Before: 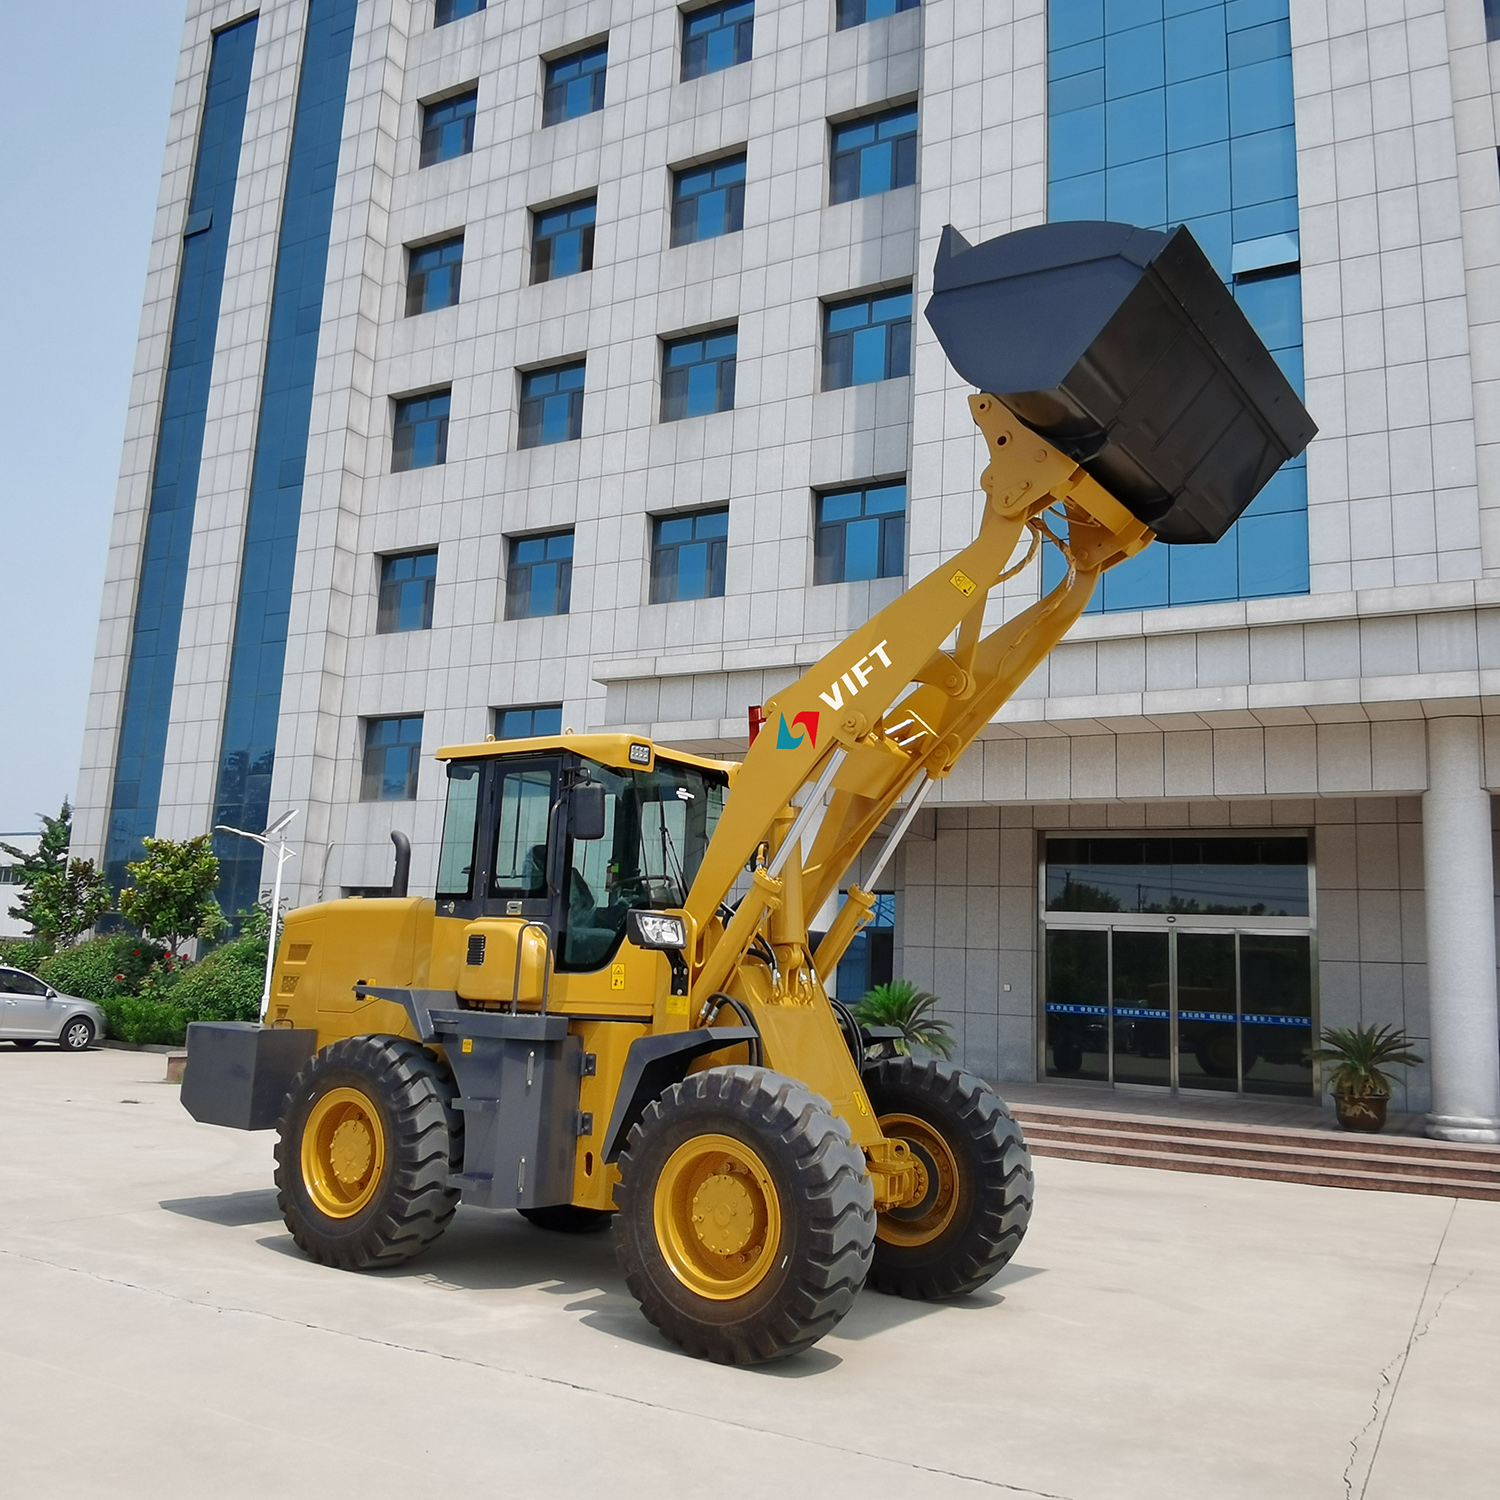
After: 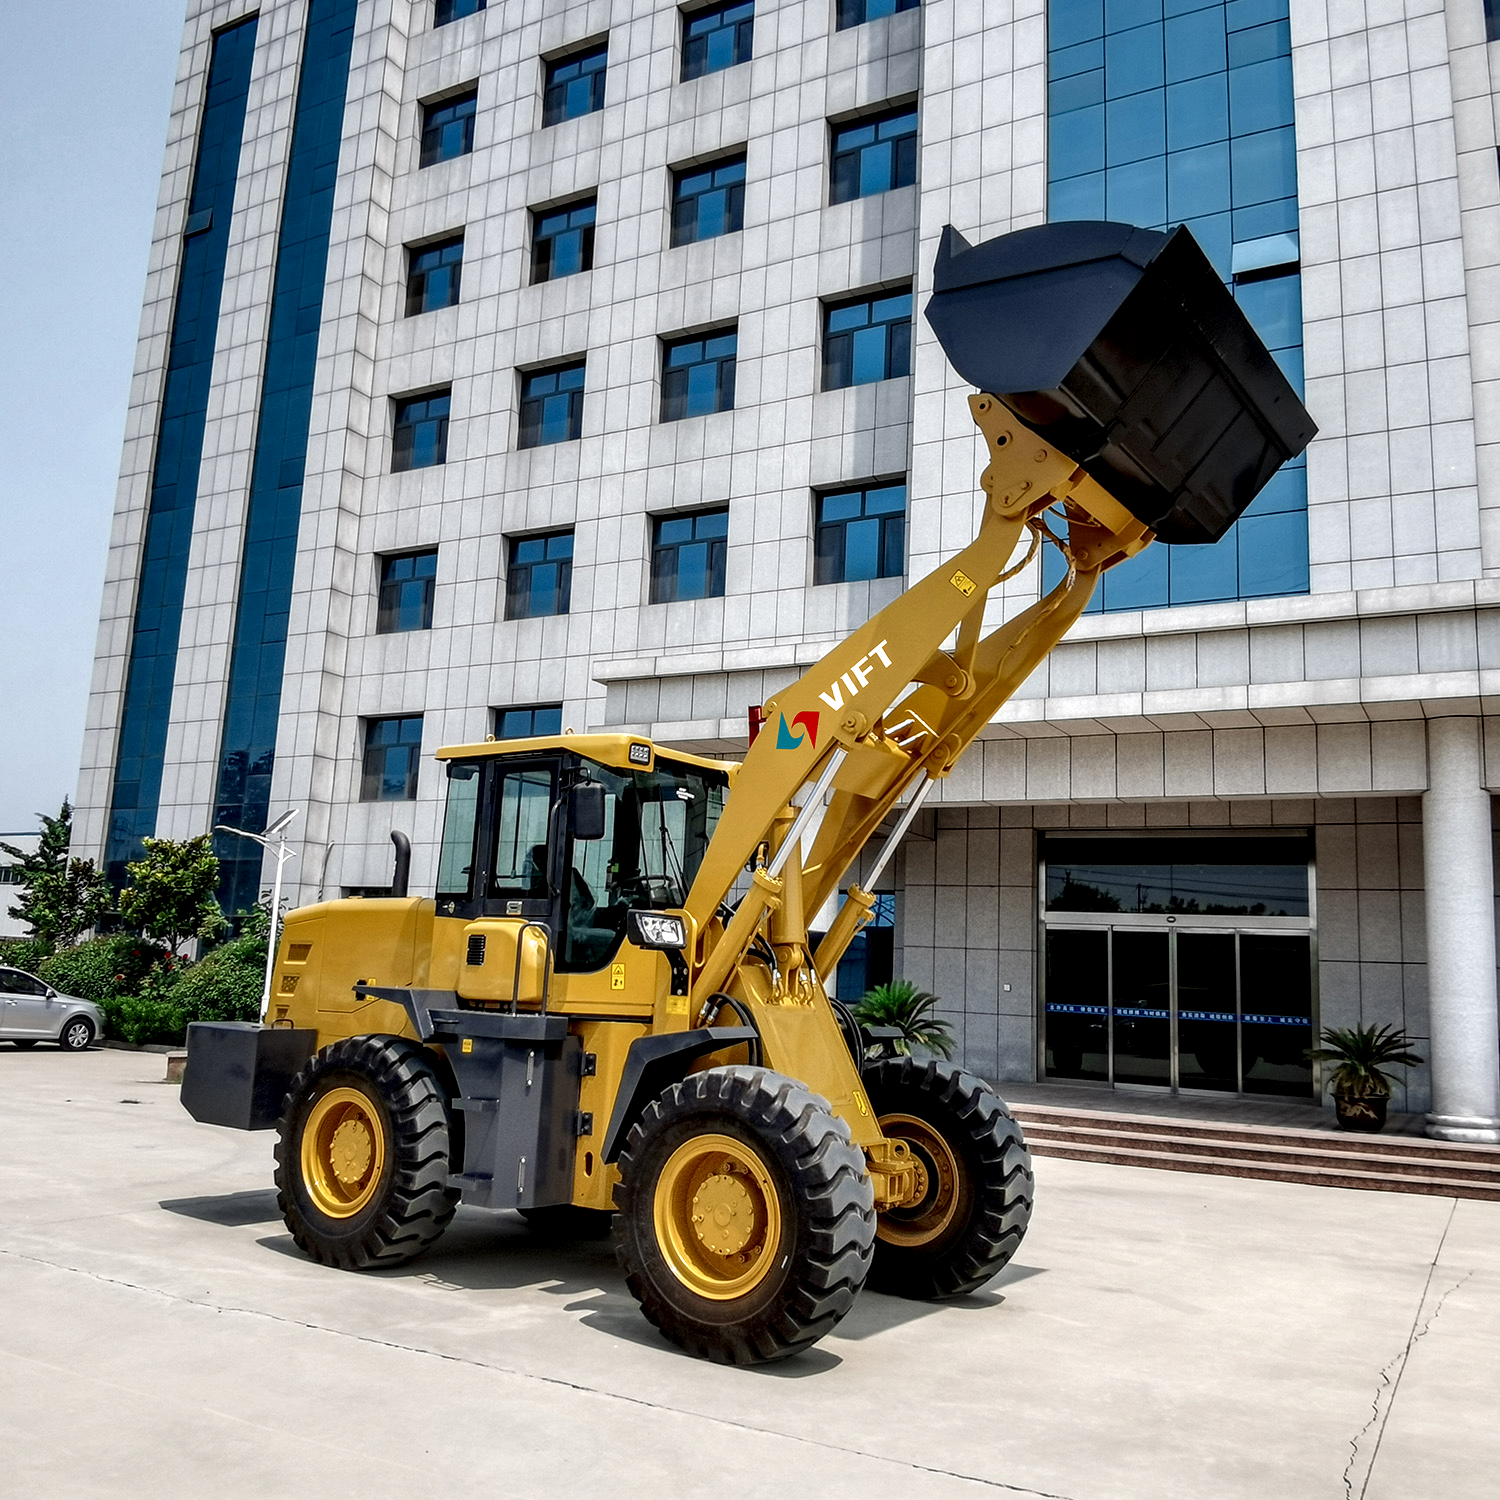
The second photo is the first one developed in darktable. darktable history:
local contrast: detail 203%
exposure: exposure -0.04 EV, compensate highlight preservation false
